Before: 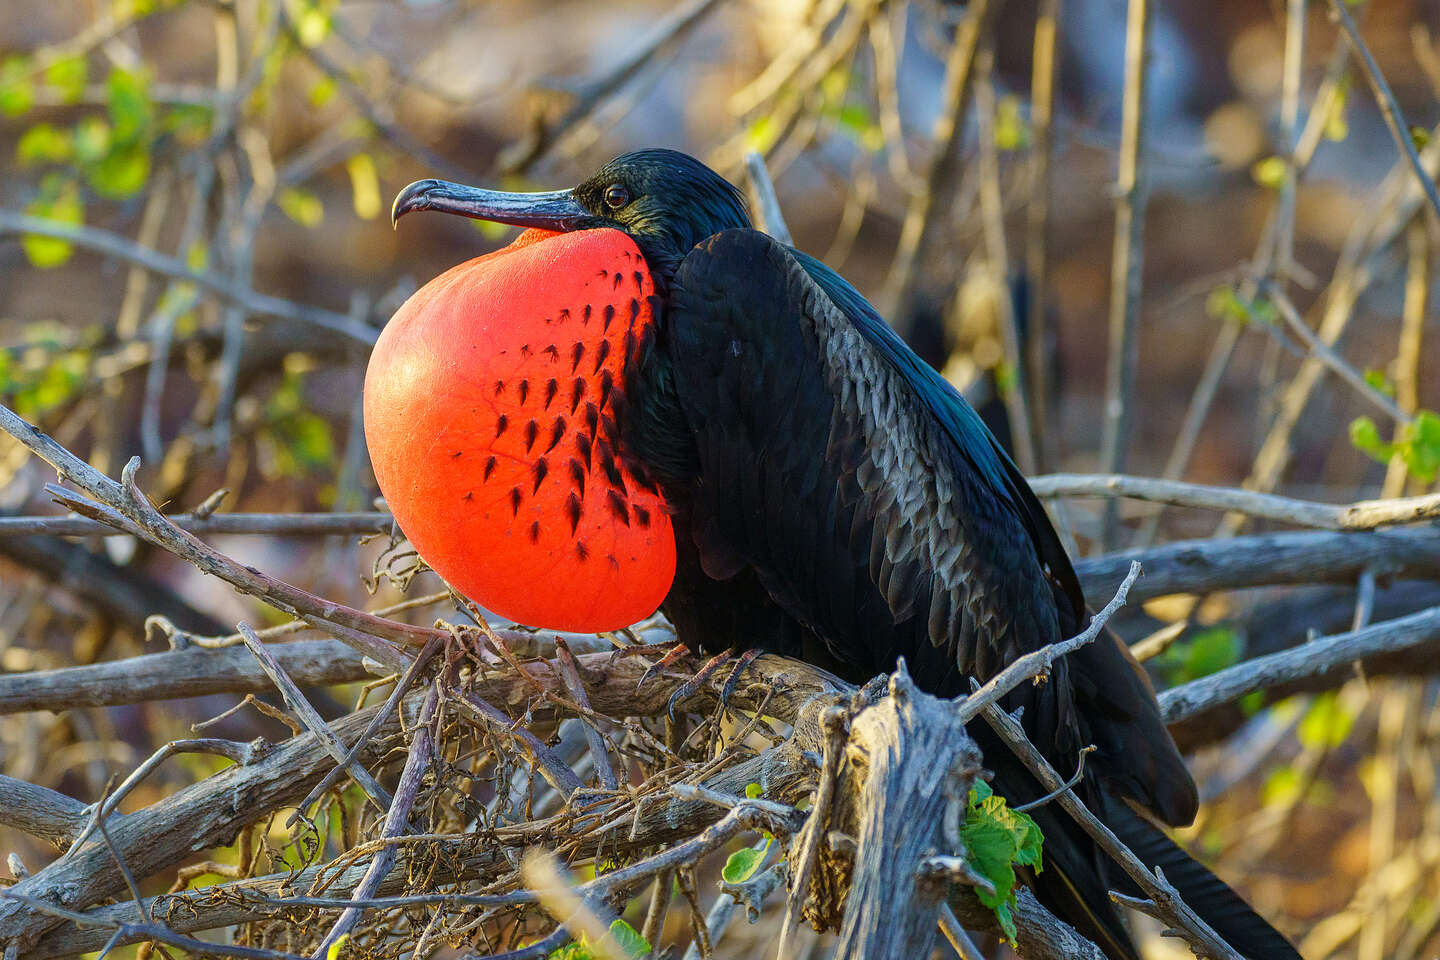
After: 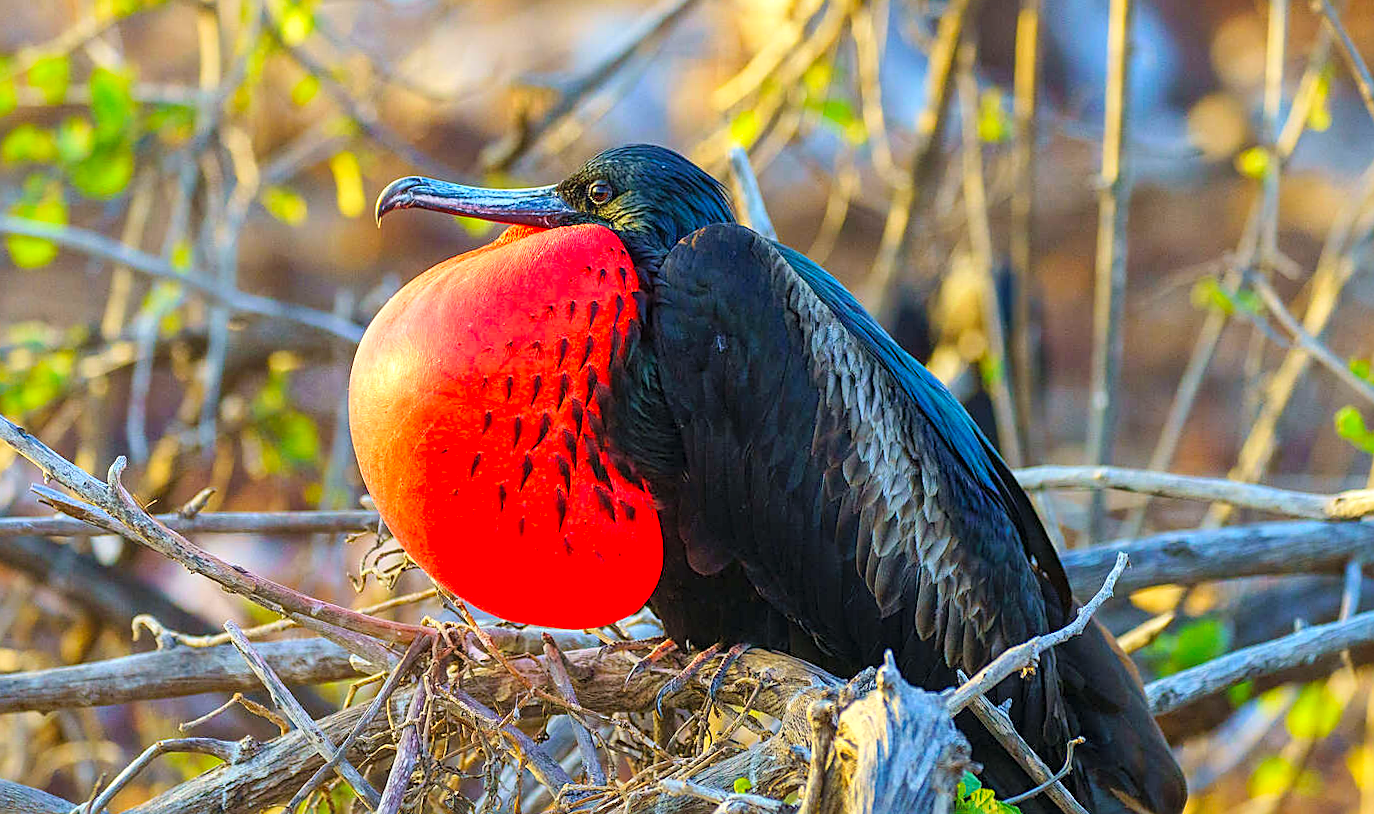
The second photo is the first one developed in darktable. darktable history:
sharpen: on, module defaults
crop and rotate: angle 0.479°, left 0.416%, right 2.959%, bottom 14.075%
contrast brightness saturation: contrast 0.068, brightness 0.171, saturation 0.413
local contrast: mode bilateral grid, contrast 19, coarseness 51, detail 120%, midtone range 0.2
exposure: exposure 0.195 EV, compensate highlight preservation false
